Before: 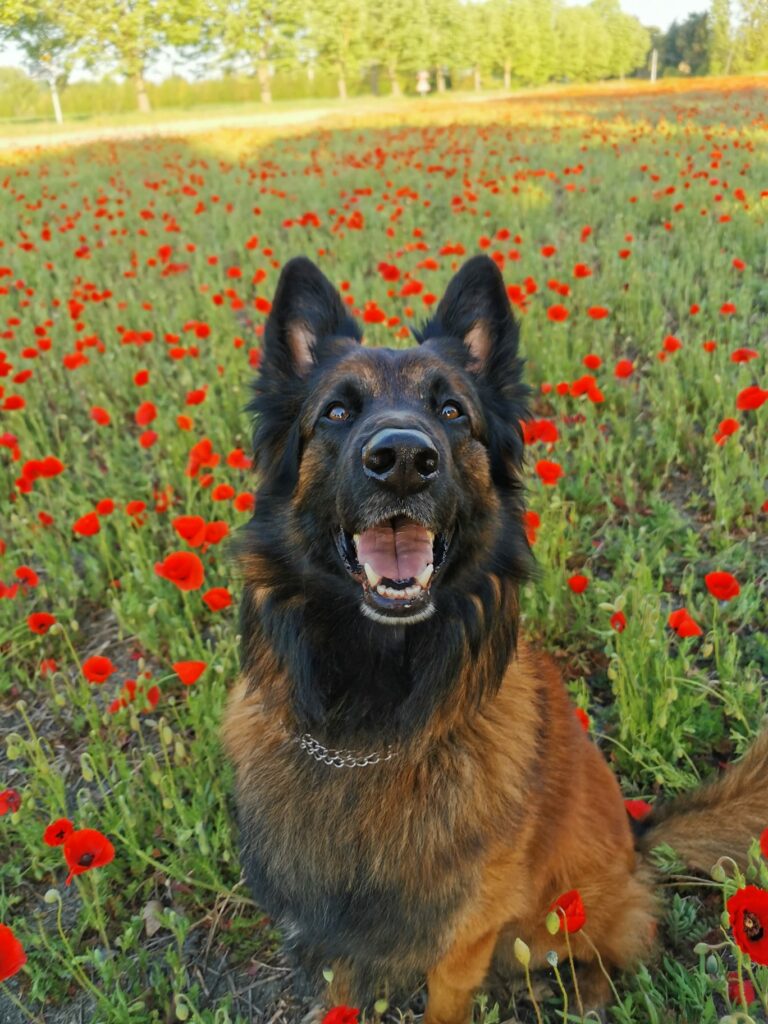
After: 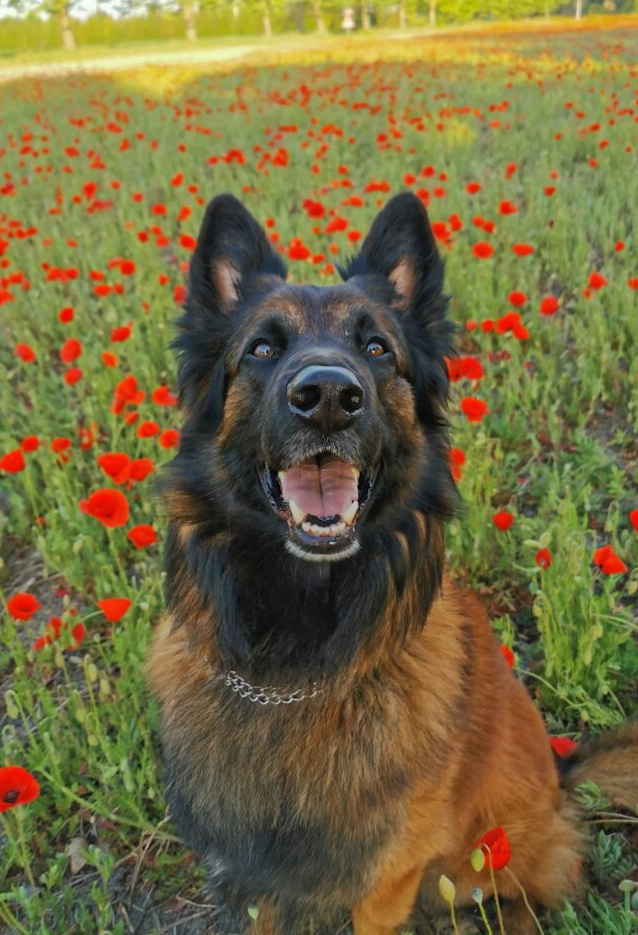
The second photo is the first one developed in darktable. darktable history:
shadows and highlights: shadows 39.58, highlights -59.76
crop: left 9.838%, top 6.217%, right 7.072%, bottom 2.396%
